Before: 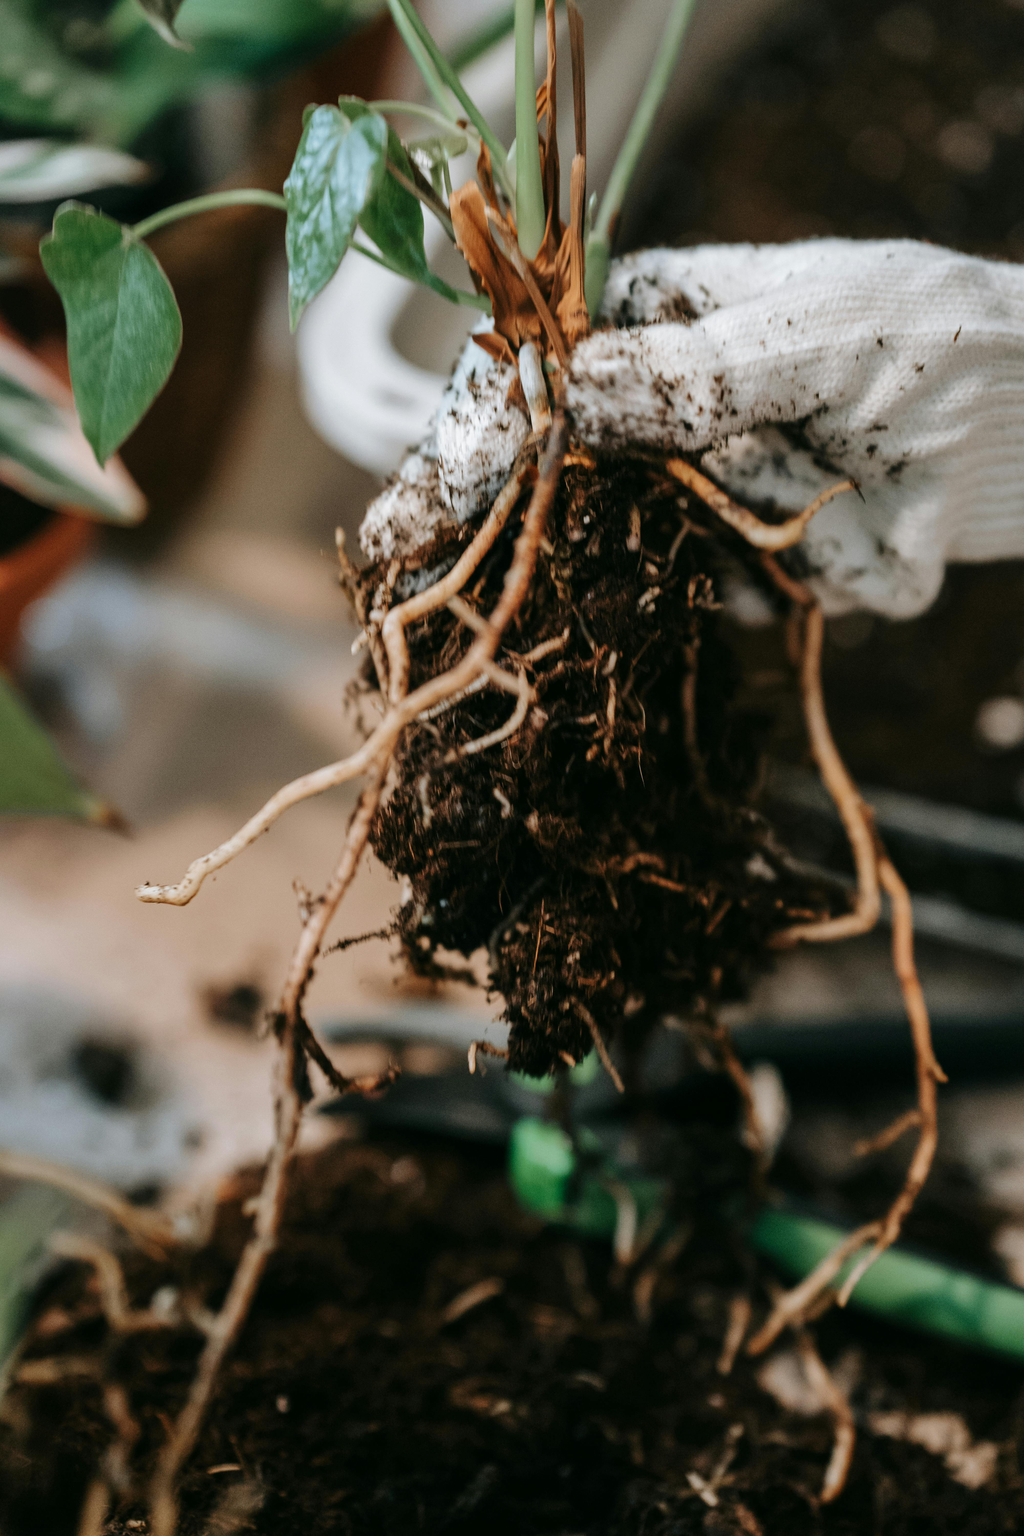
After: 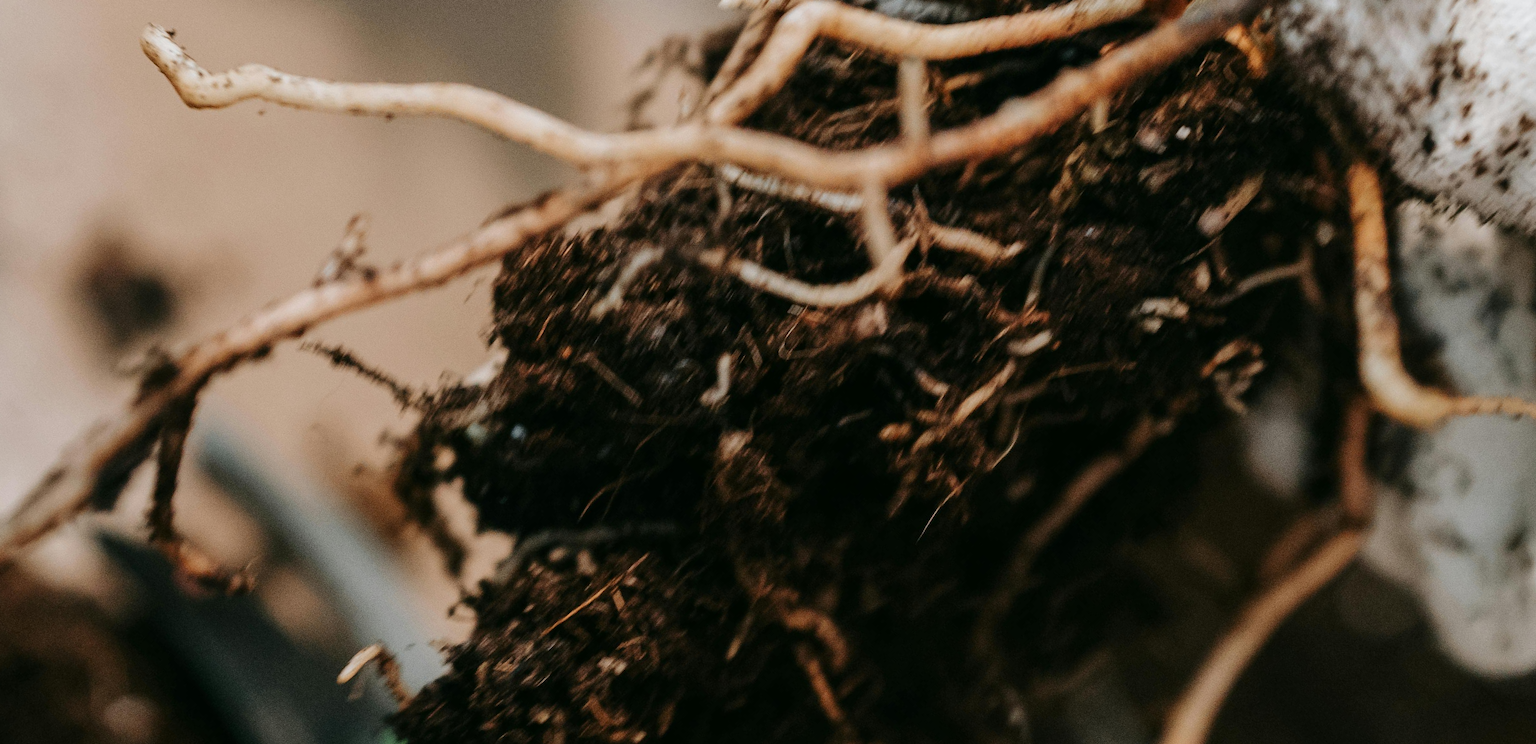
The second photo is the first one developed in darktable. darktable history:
crop and rotate: angle -45.27°, top 16.187%, right 0.886%, bottom 11.677%
